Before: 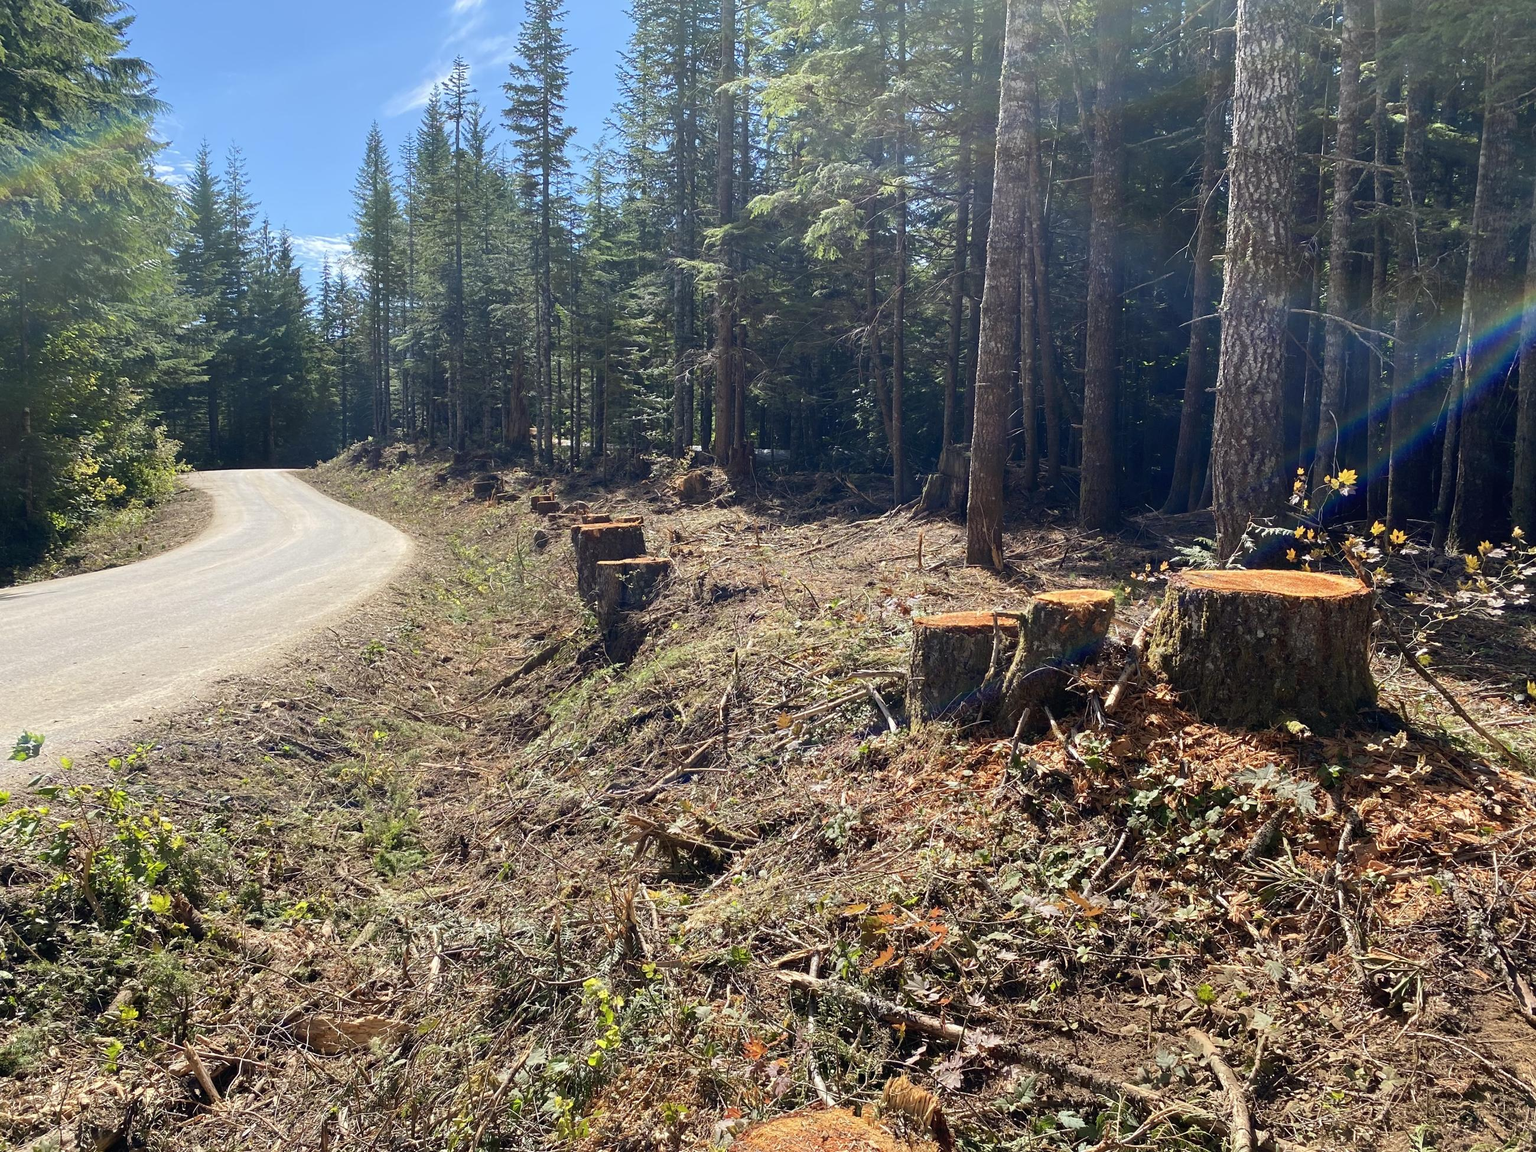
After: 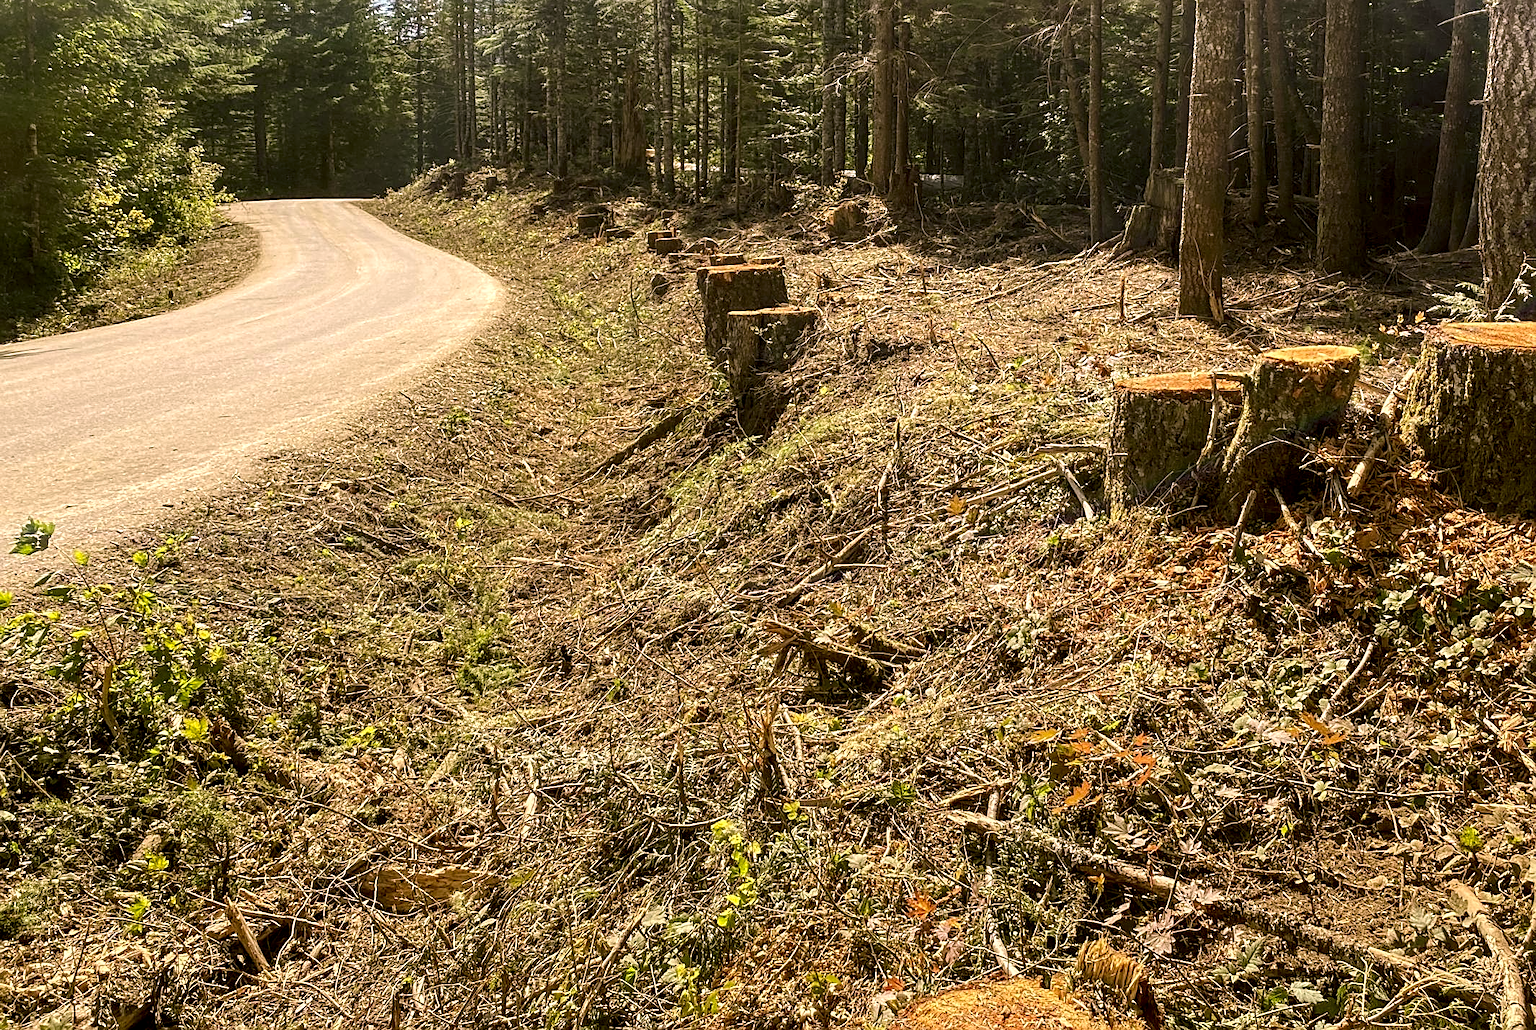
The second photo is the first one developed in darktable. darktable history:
crop: top 26.603%, right 17.966%
local contrast: detail 150%
color correction: highlights a* 8.83, highlights b* 15.62, shadows a* -0.384, shadows b* 25.75
sharpen: on, module defaults
